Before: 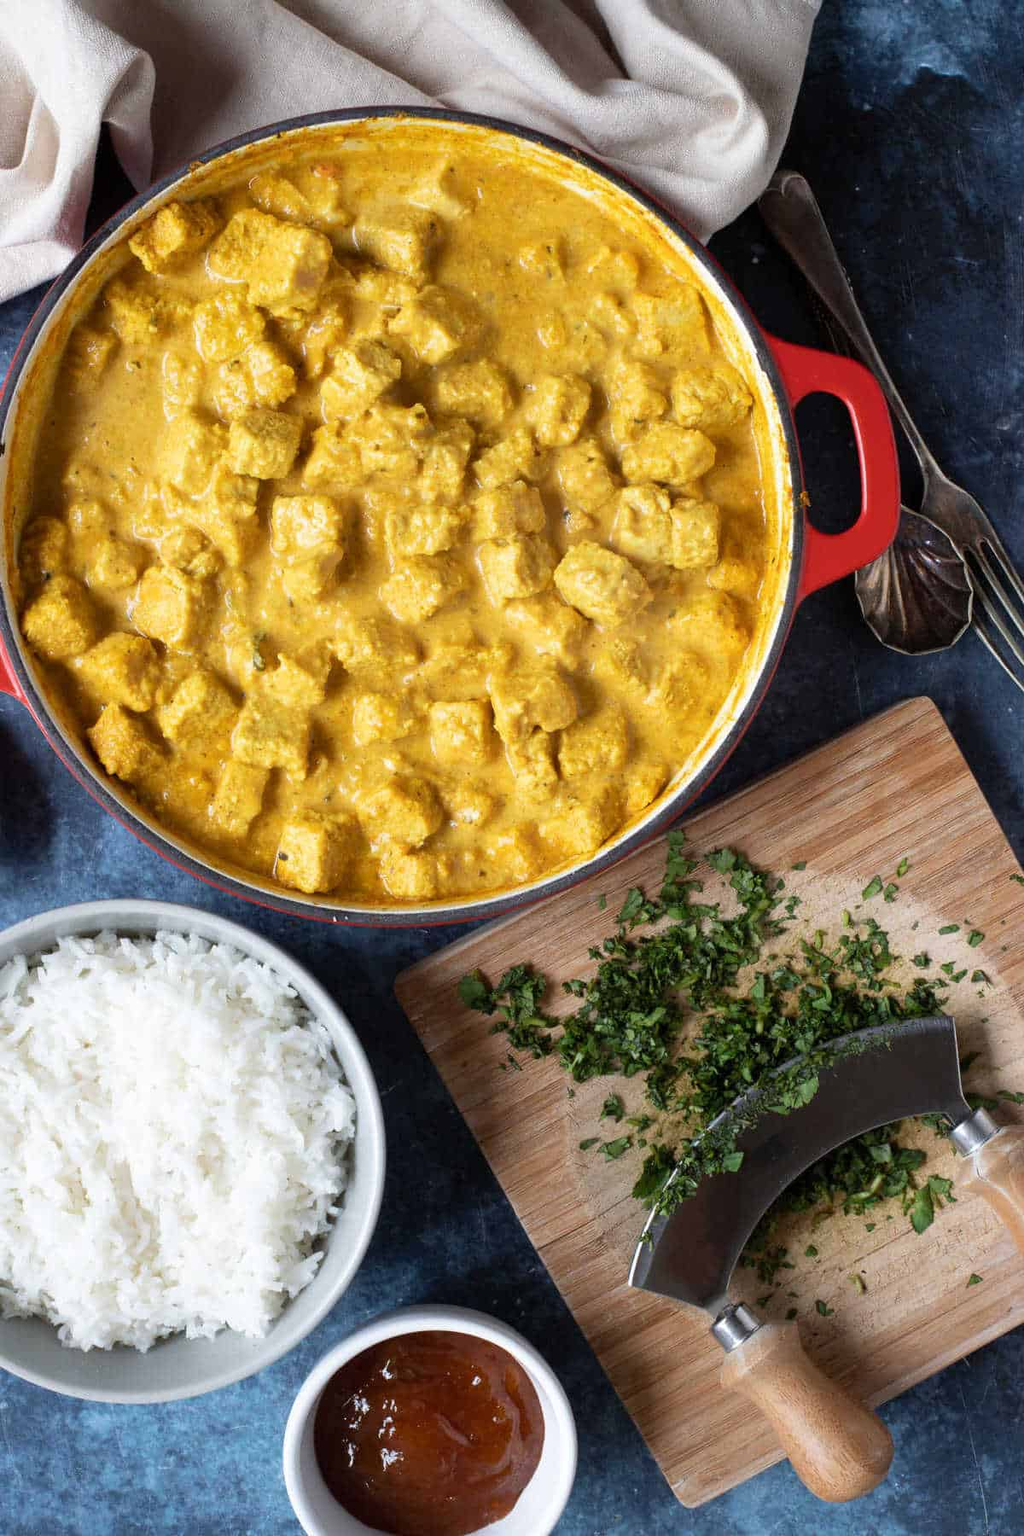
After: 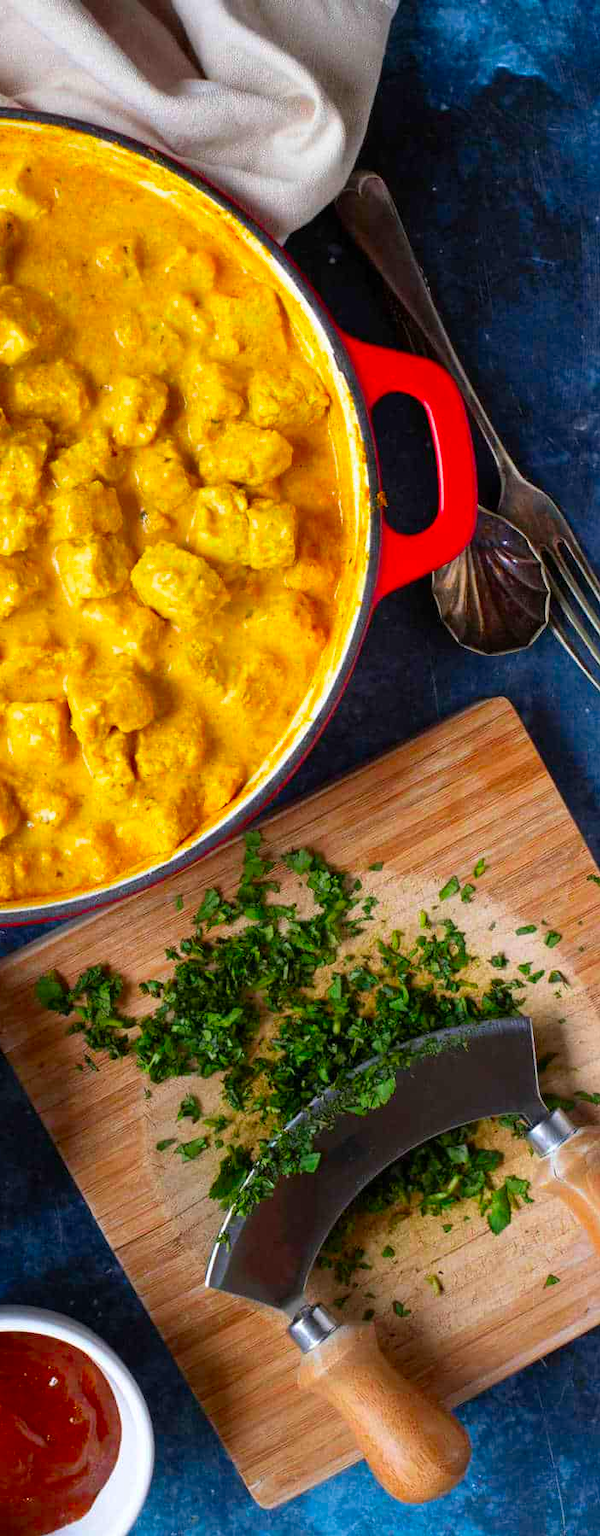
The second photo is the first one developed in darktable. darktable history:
color correction: saturation 1.8
crop: left 41.402%
